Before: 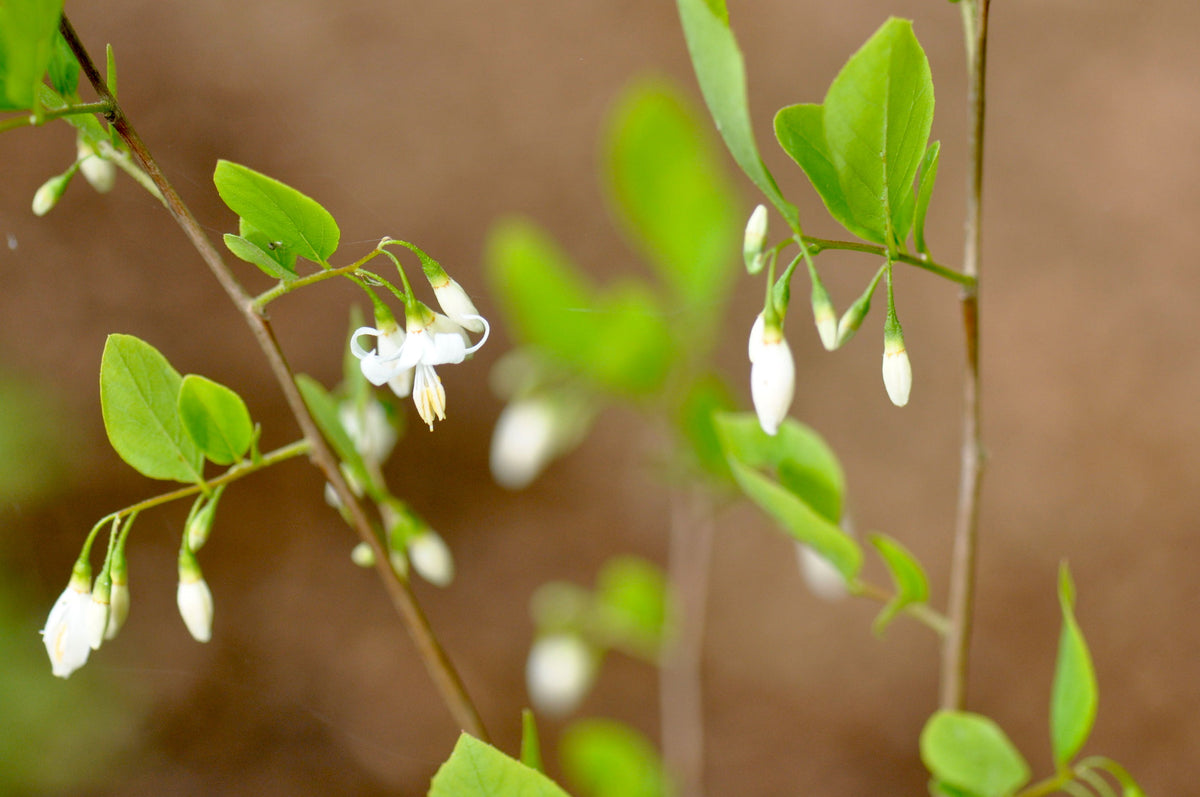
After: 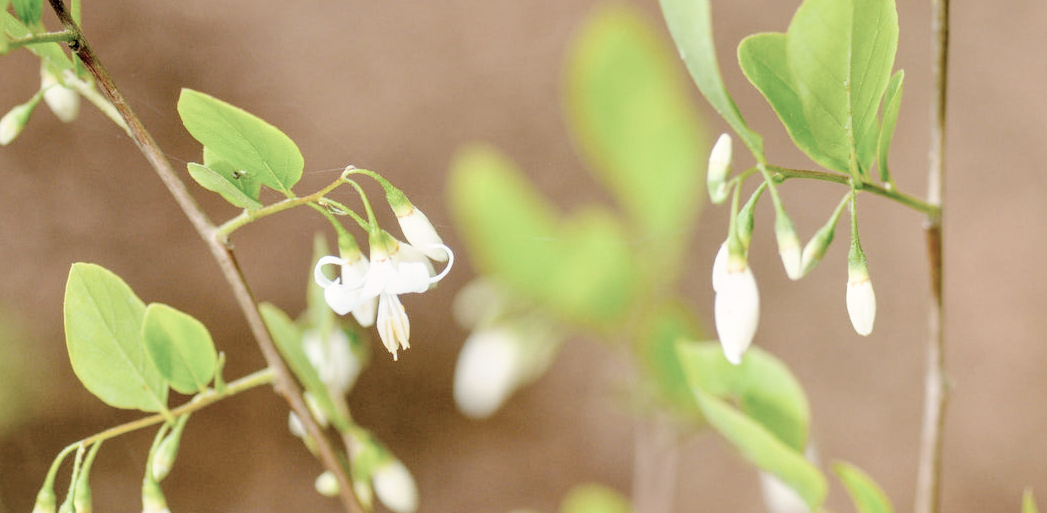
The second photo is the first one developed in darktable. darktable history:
exposure: black level correction 0, exposure 1.2 EV, compensate highlight preservation false
crop: left 3.044%, top 8.975%, right 9.638%, bottom 26.617%
shadows and highlights: shadows 25.4, highlights -26.03
local contrast: highlights 61%, detail 143%, midtone range 0.427
filmic rgb: black relative exposure -7.65 EV, white relative exposure 4.56 EV, hardness 3.61
contrast brightness saturation: contrast -0.054, saturation -0.396
color balance rgb: highlights gain › chroma 1.046%, highlights gain › hue 60.2°, perceptual saturation grading › global saturation 3.606%, global vibrance 9.466%
